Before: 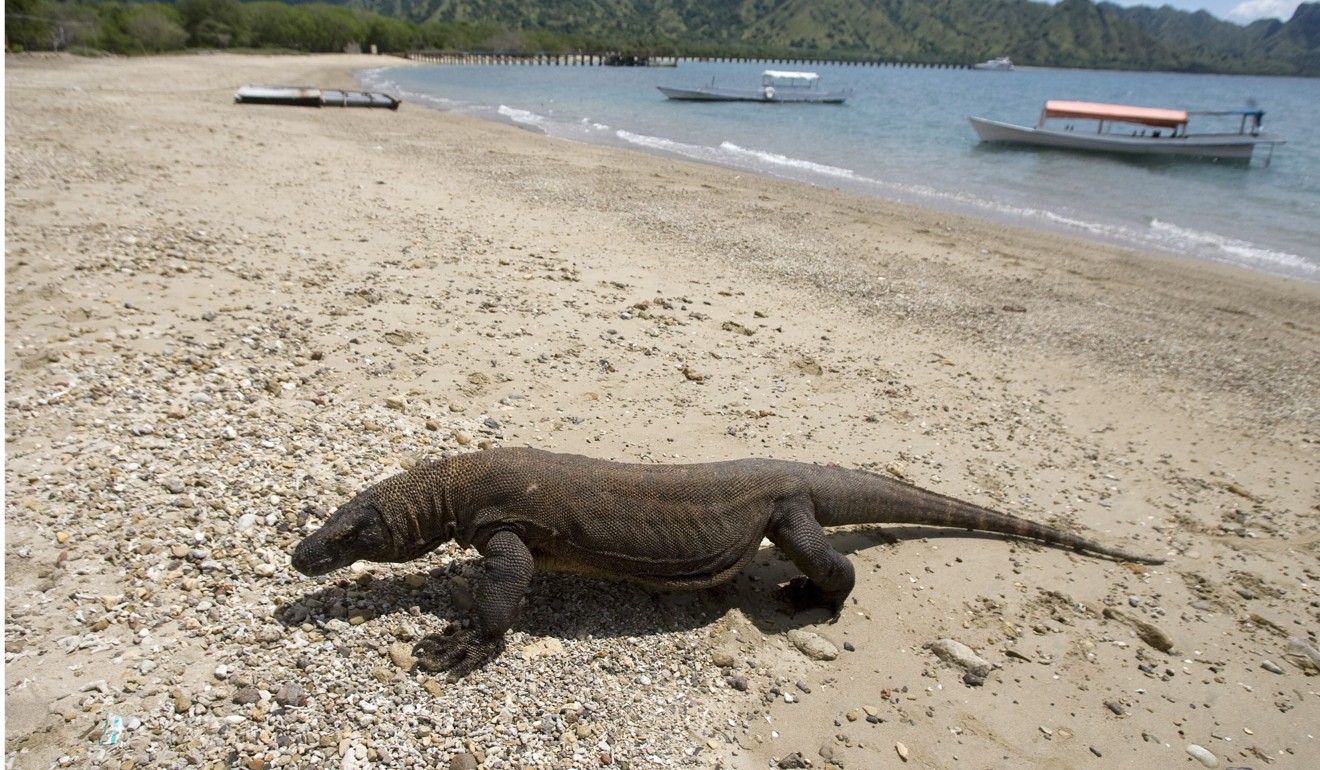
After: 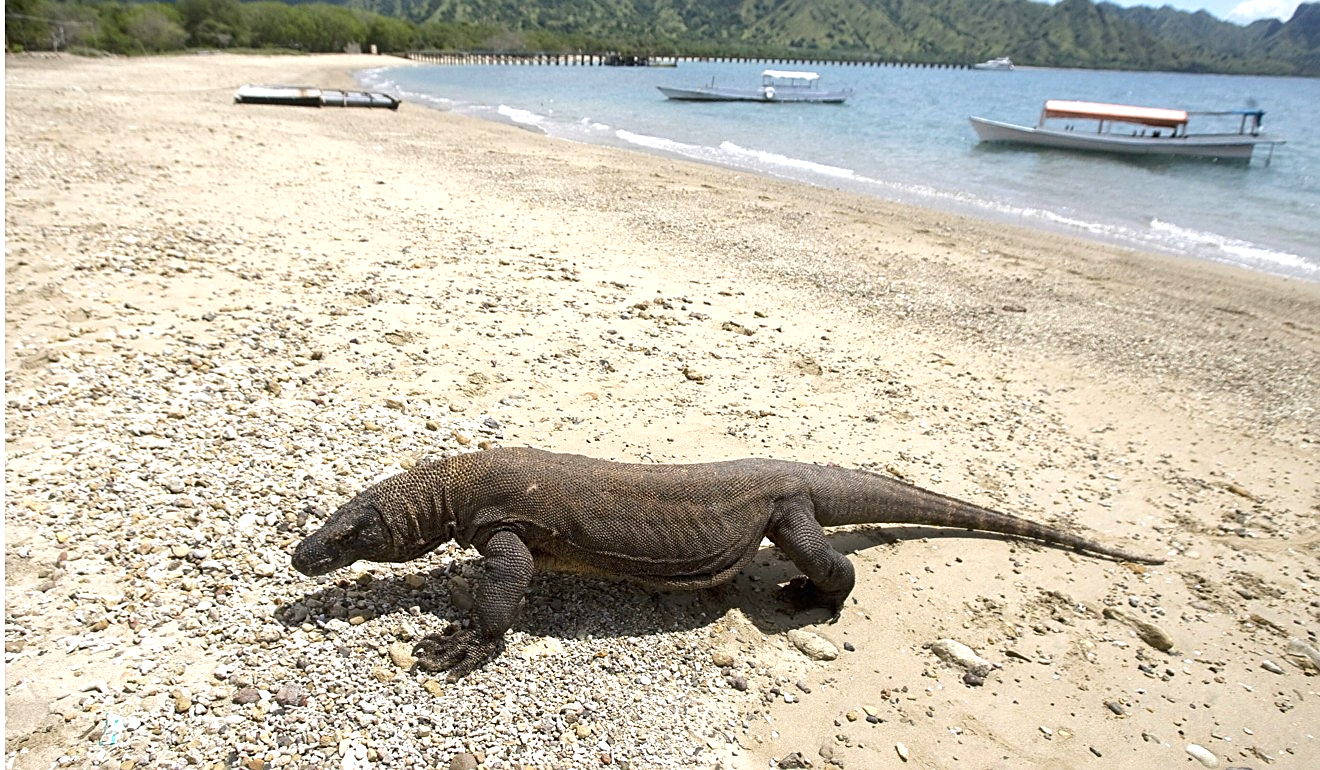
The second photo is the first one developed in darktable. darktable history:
sharpen: on, module defaults
exposure: black level correction 0, exposure 0.7 EV, compensate exposure bias true, compensate highlight preservation false
